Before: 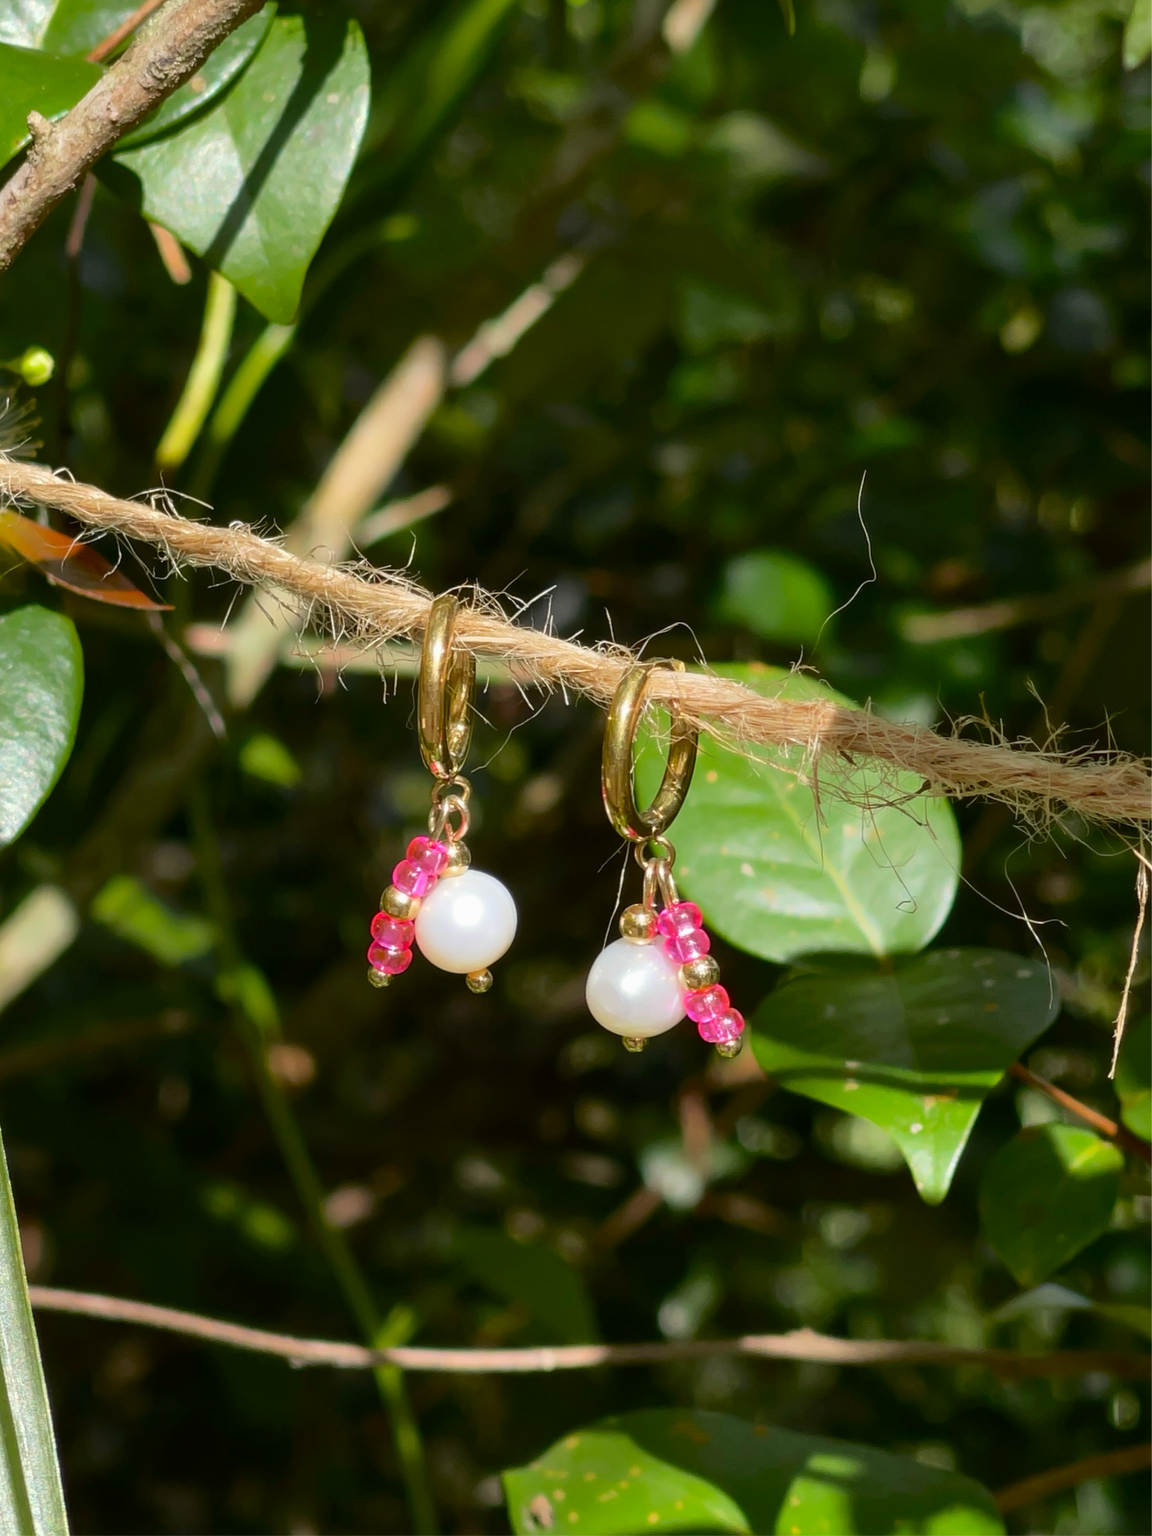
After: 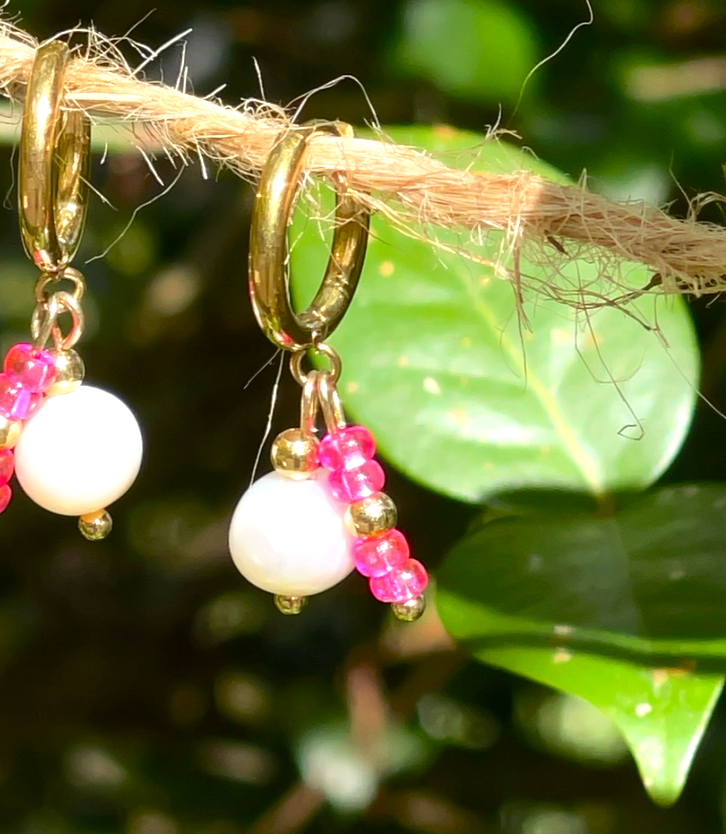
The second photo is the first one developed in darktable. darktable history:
exposure: exposure 0.657 EV, compensate highlight preservation false
crop: left 35.03%, top 36.625%, right 14.663%, bottom 20.057%
